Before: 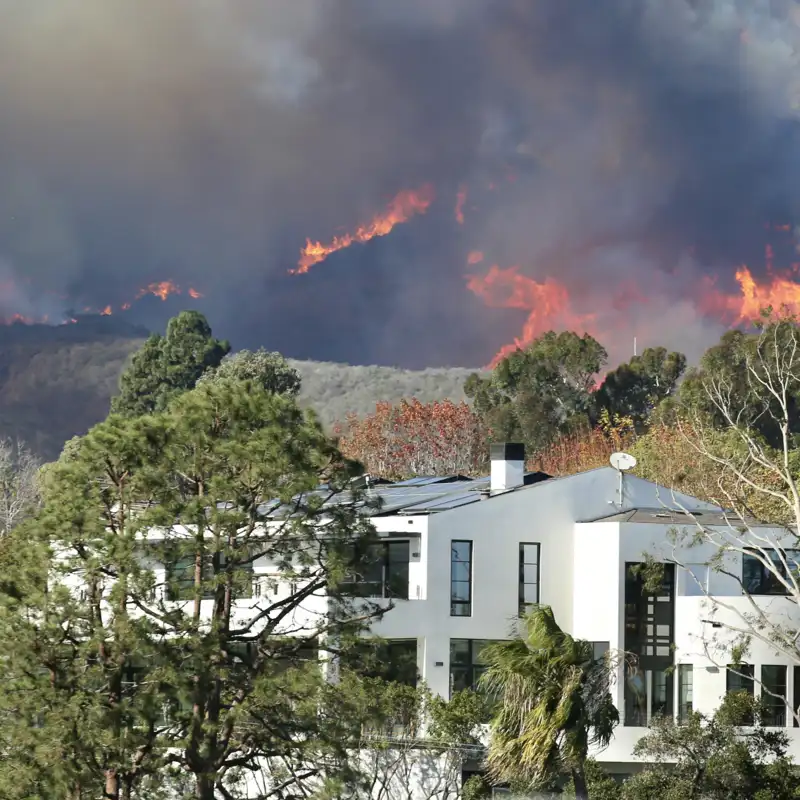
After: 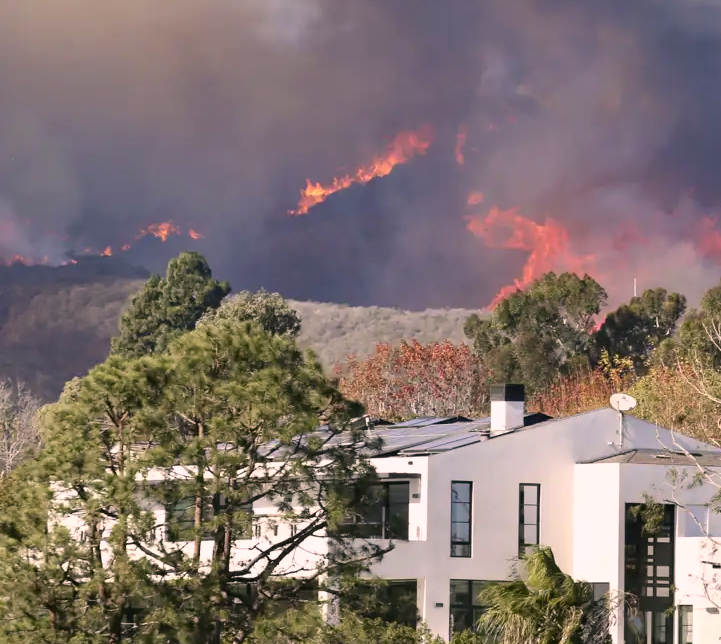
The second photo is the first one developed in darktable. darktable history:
contrast brightness saturation: contrast 0.101, brightness 0.023, saturation 0.02
crop: top 7.427%, right 9.864%, bottom 11.952%
color correction: highlights a* 12.85, highlights b* 5.5
